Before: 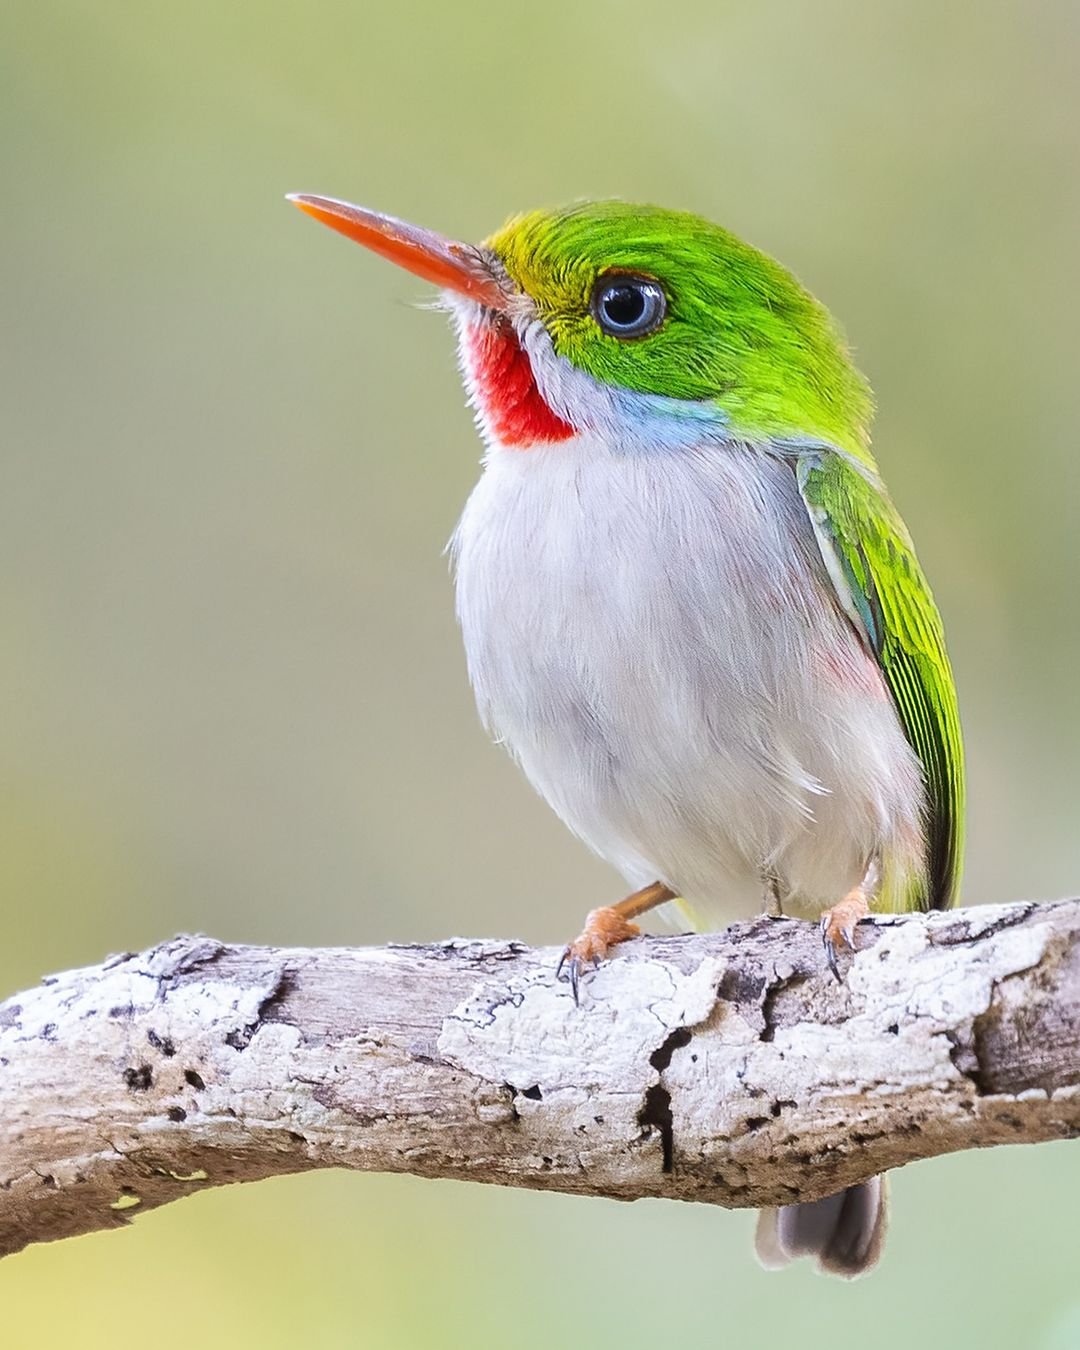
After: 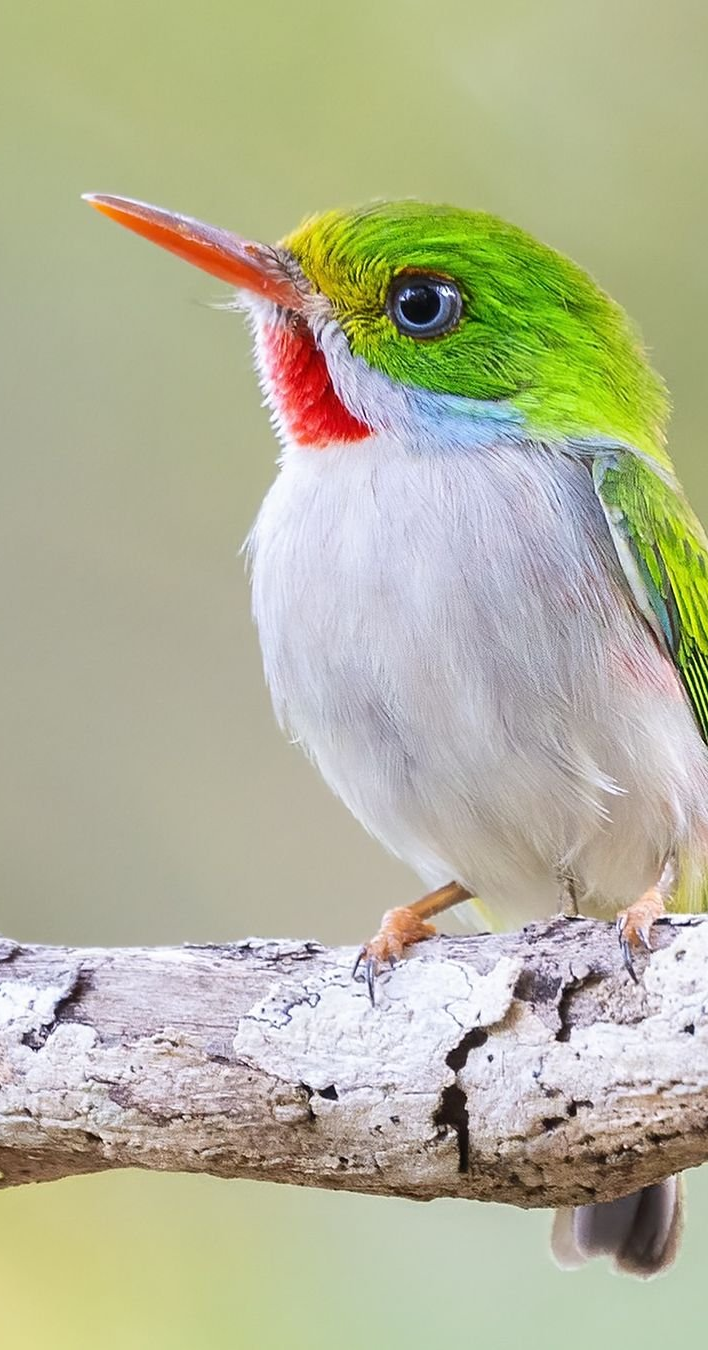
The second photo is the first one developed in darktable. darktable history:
crop and rotate: left 18.903%, right 15.536%
